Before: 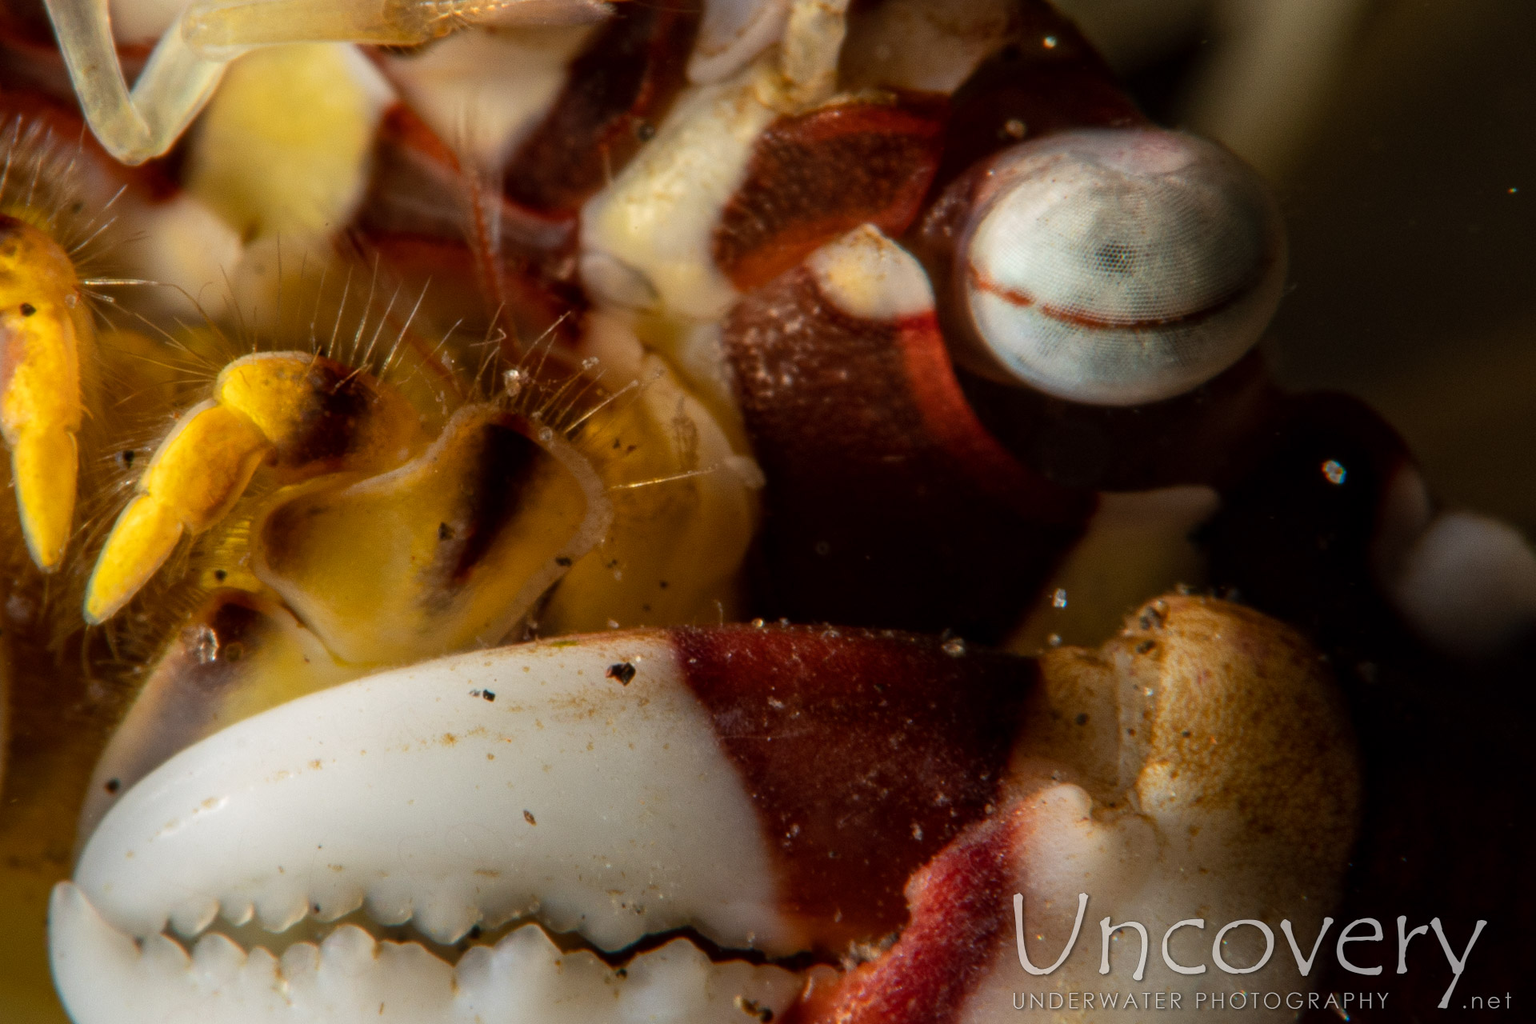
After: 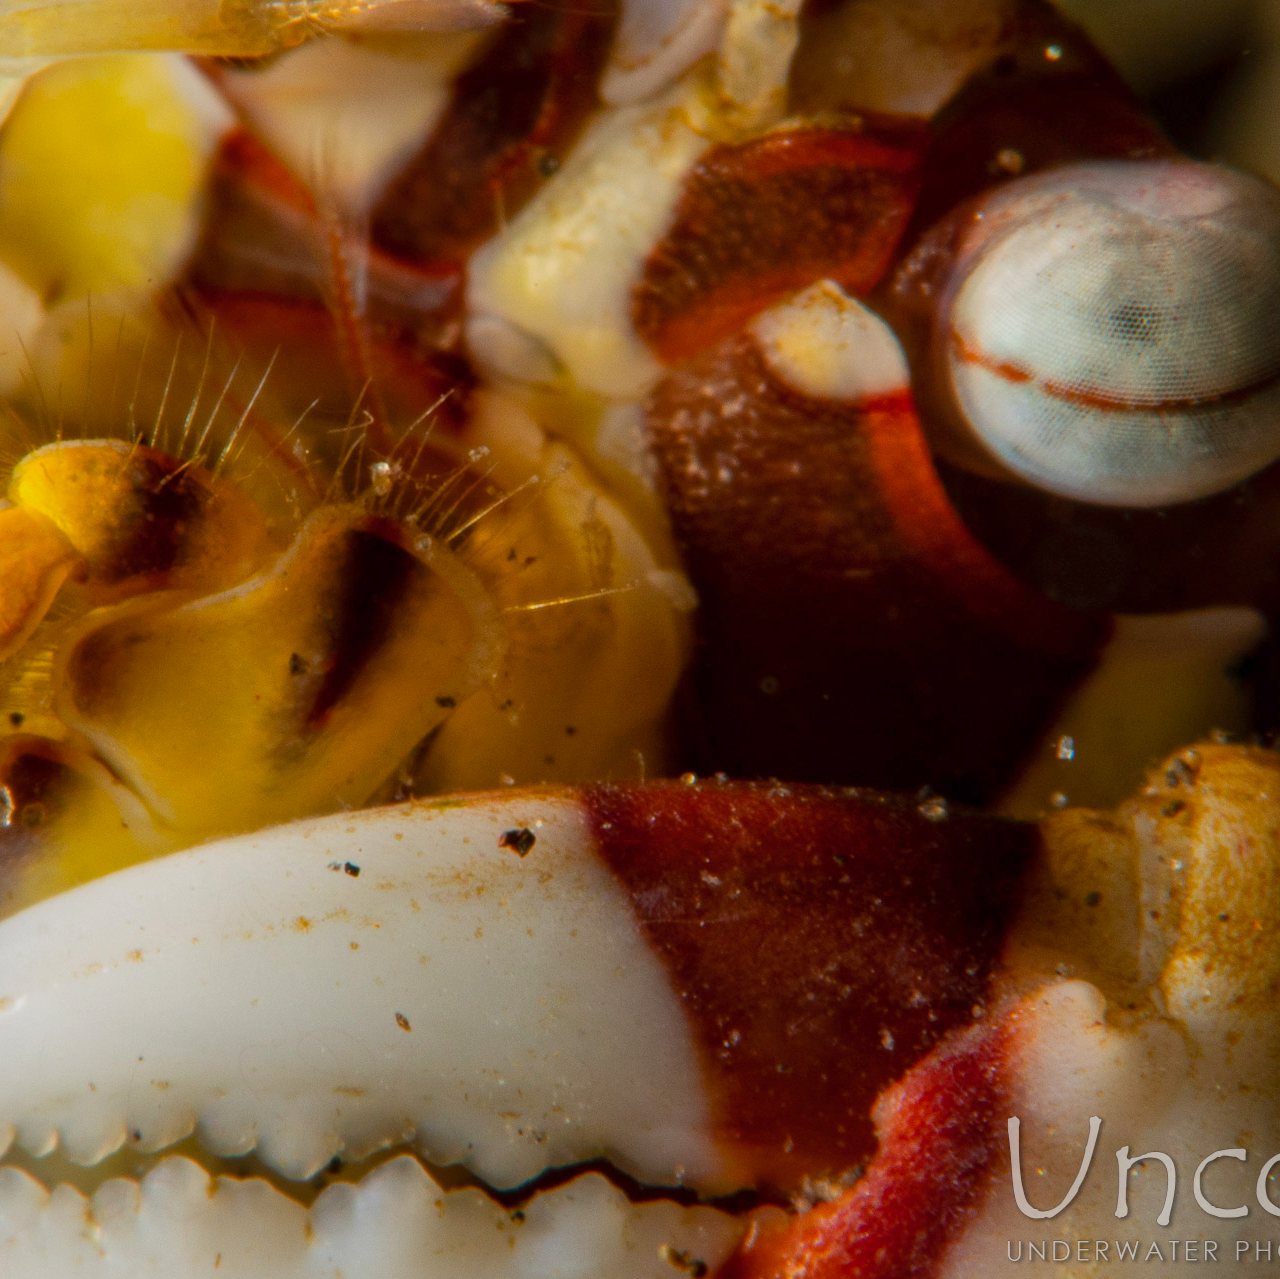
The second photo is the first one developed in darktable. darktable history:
color balance: output saturation 120%
crop and rotate: left 13.537%, right 19.796%
color balance rgb: perceptual saturation grading › global saturation -0.31%, global vibrance -8%, contrast -13%, saturation formula JzAzBz (2021)
